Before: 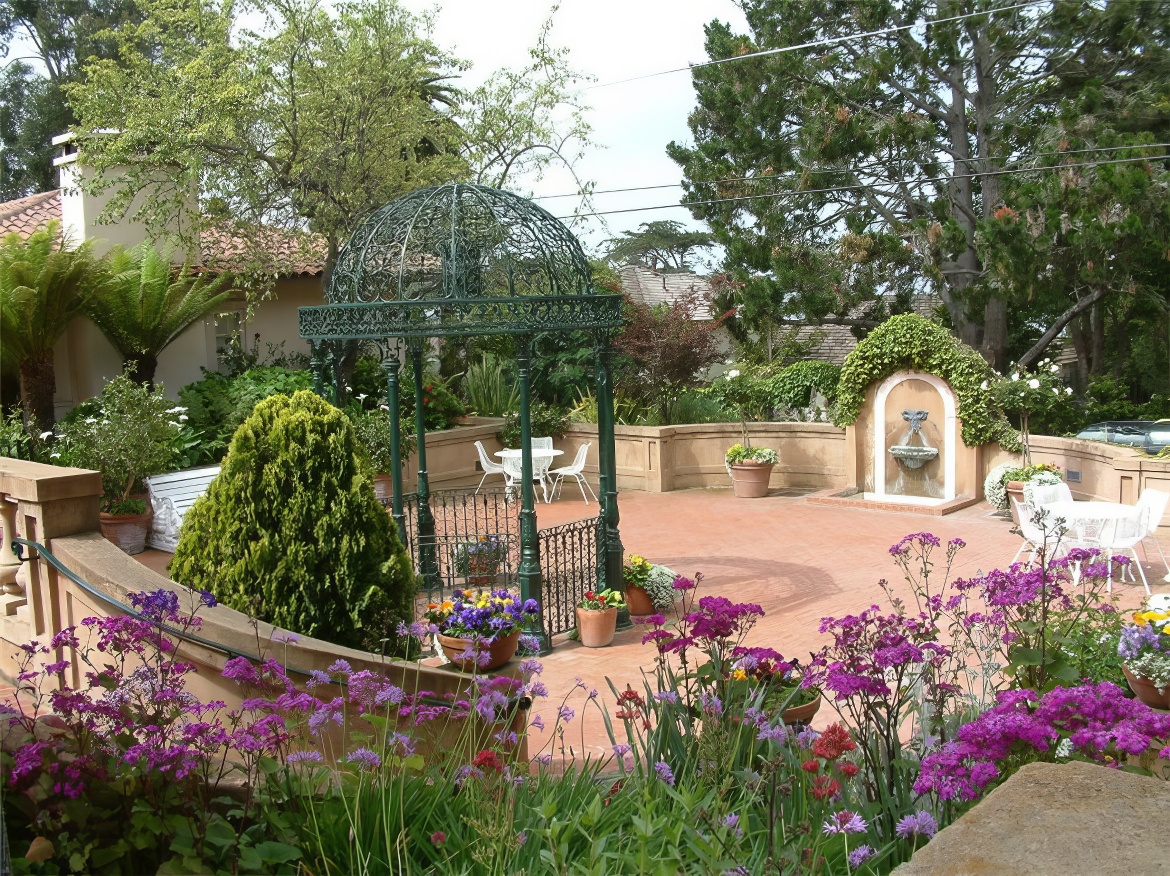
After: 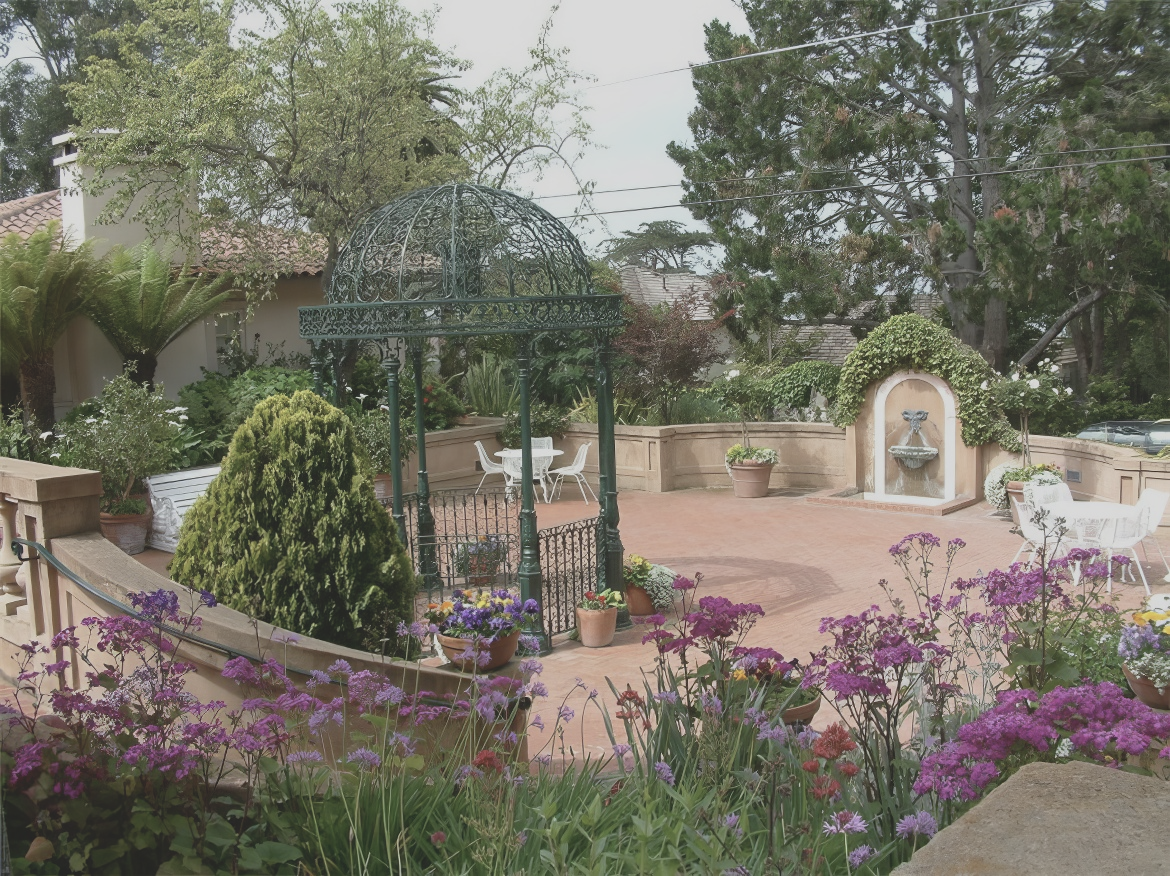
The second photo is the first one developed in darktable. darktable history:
contrast brightness saturation: contrast -0.26, saturation -0.43
